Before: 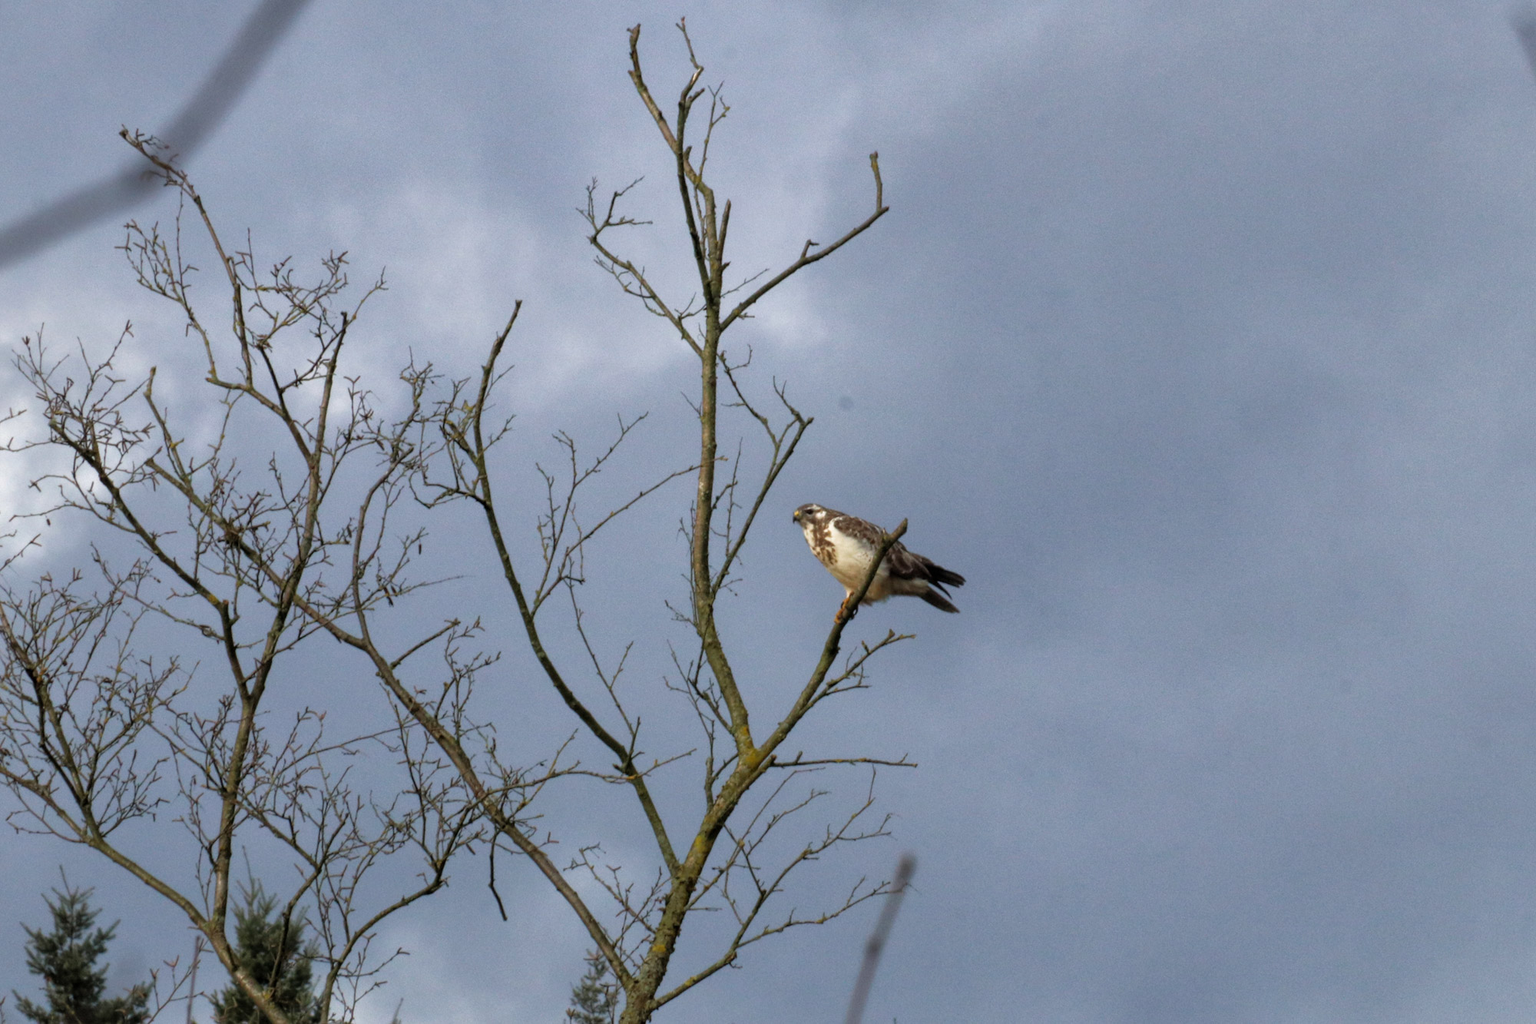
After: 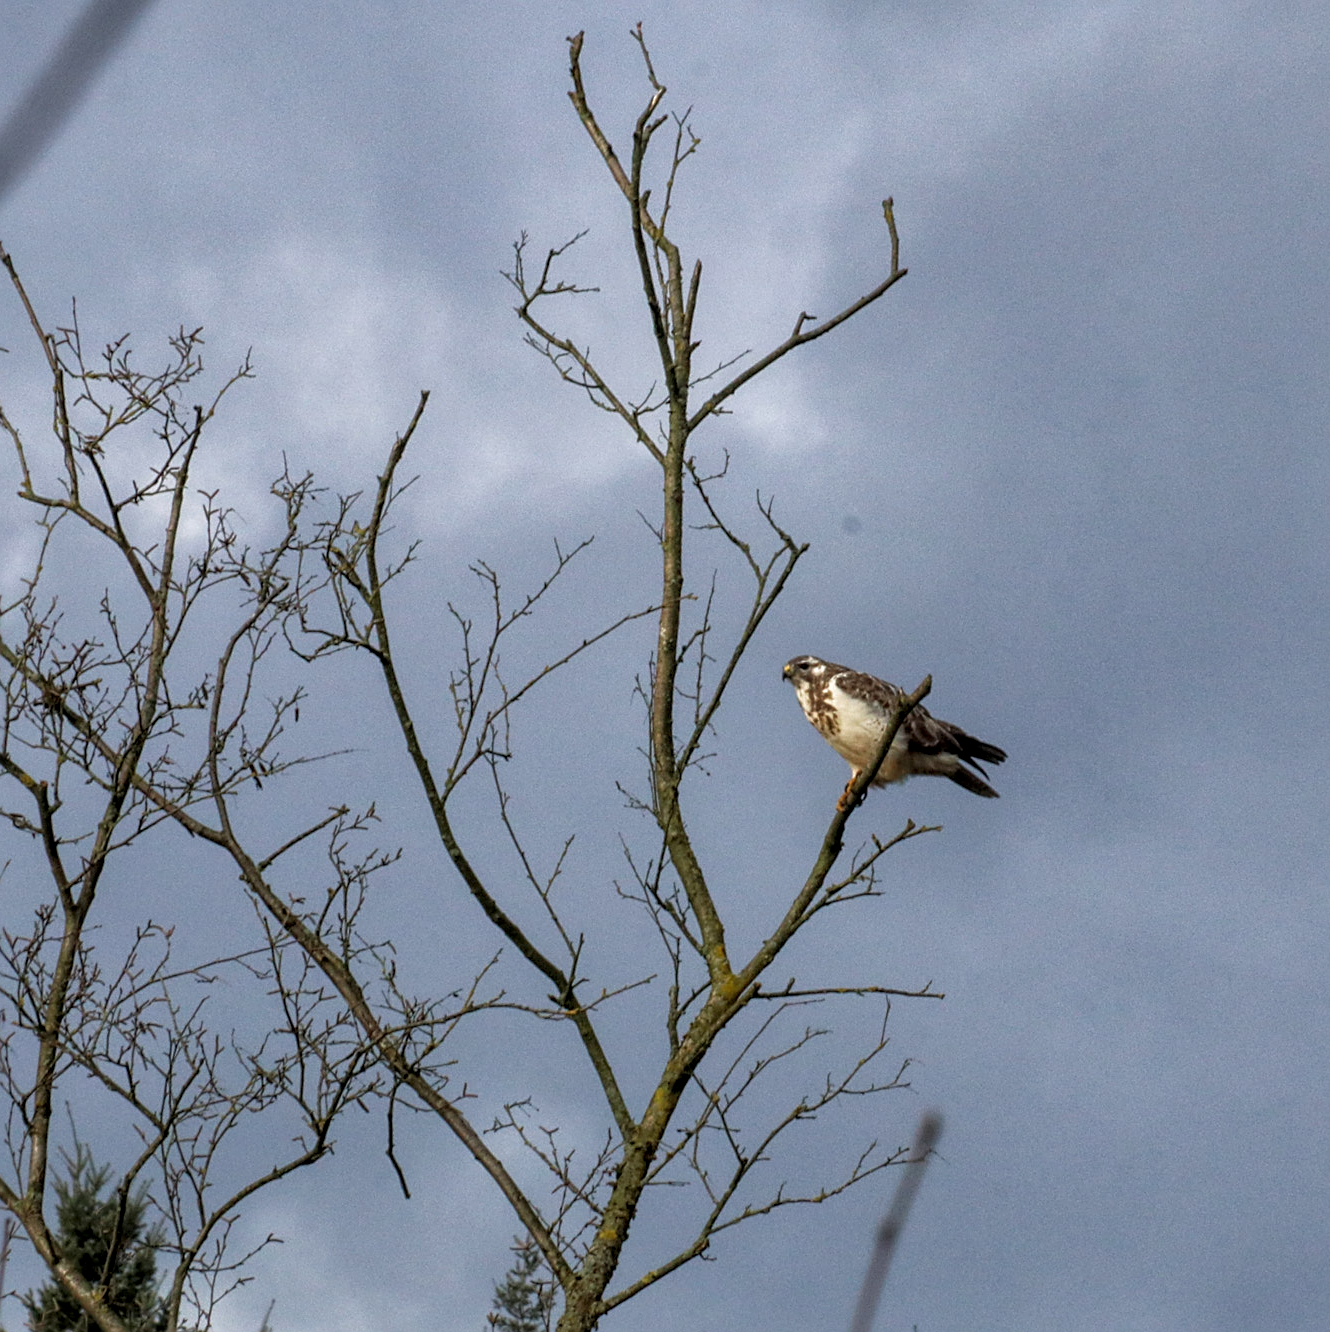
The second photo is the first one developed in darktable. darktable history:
sharpen: on, module defaults
local contrast: on, module defaults
crop and rotate: left 12.514%, right 20.956%
